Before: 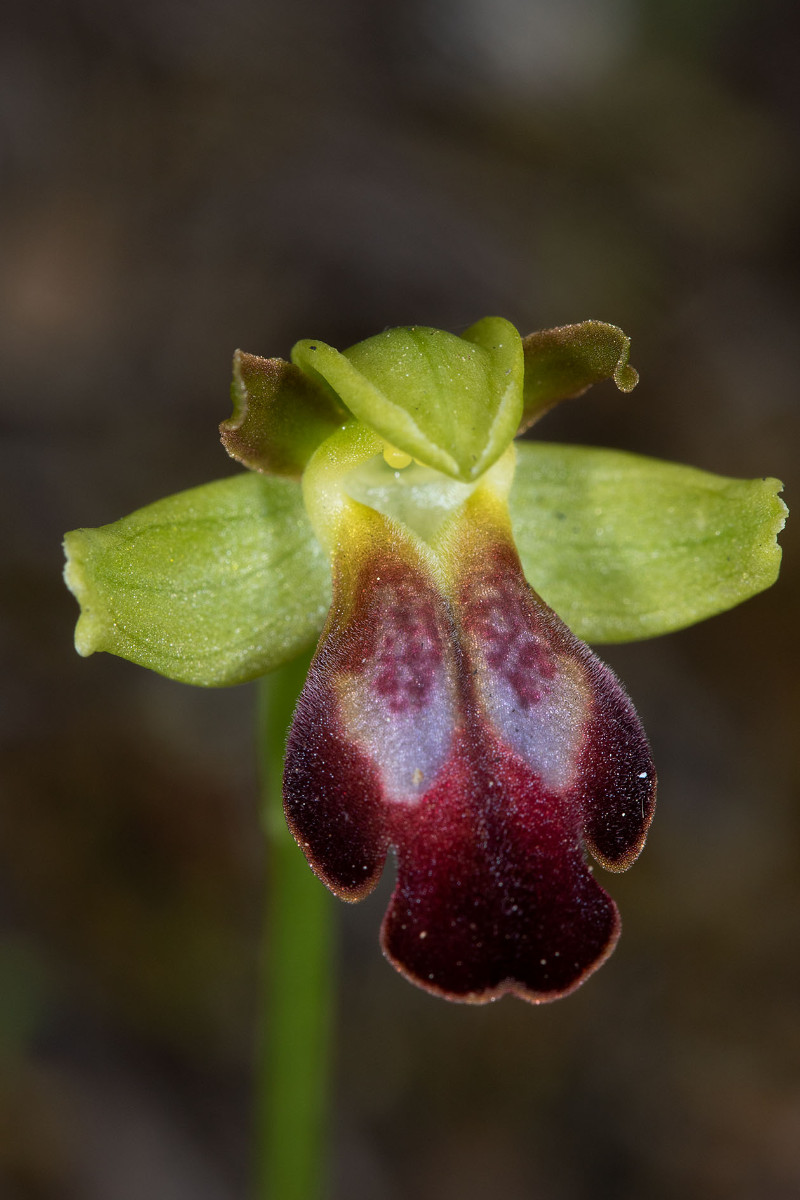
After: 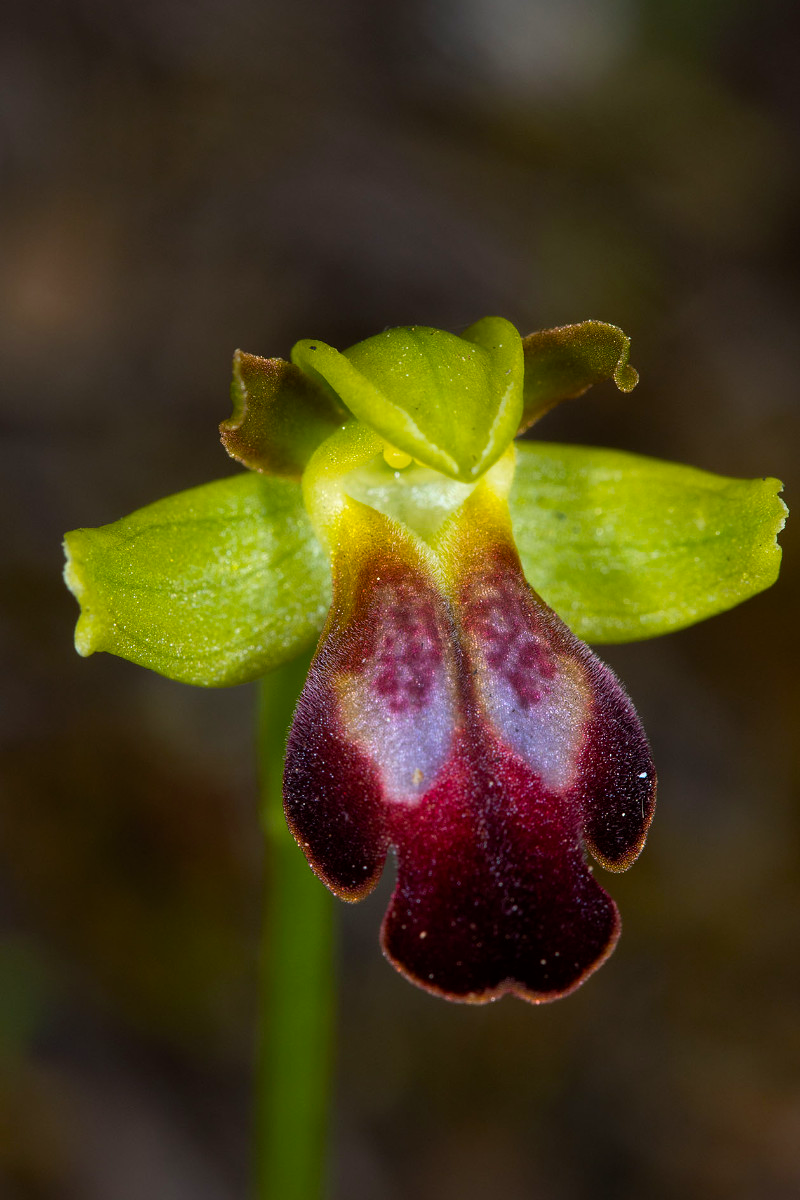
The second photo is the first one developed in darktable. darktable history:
color balance rgb: highlights gain › chroma 0.117%, highlights gain › hue 331.59°, perceptual saturation grading › global saturation 25.23%, global vibrance 25.742%, contrast 6.961%
tone equalizer: on, module defaults
